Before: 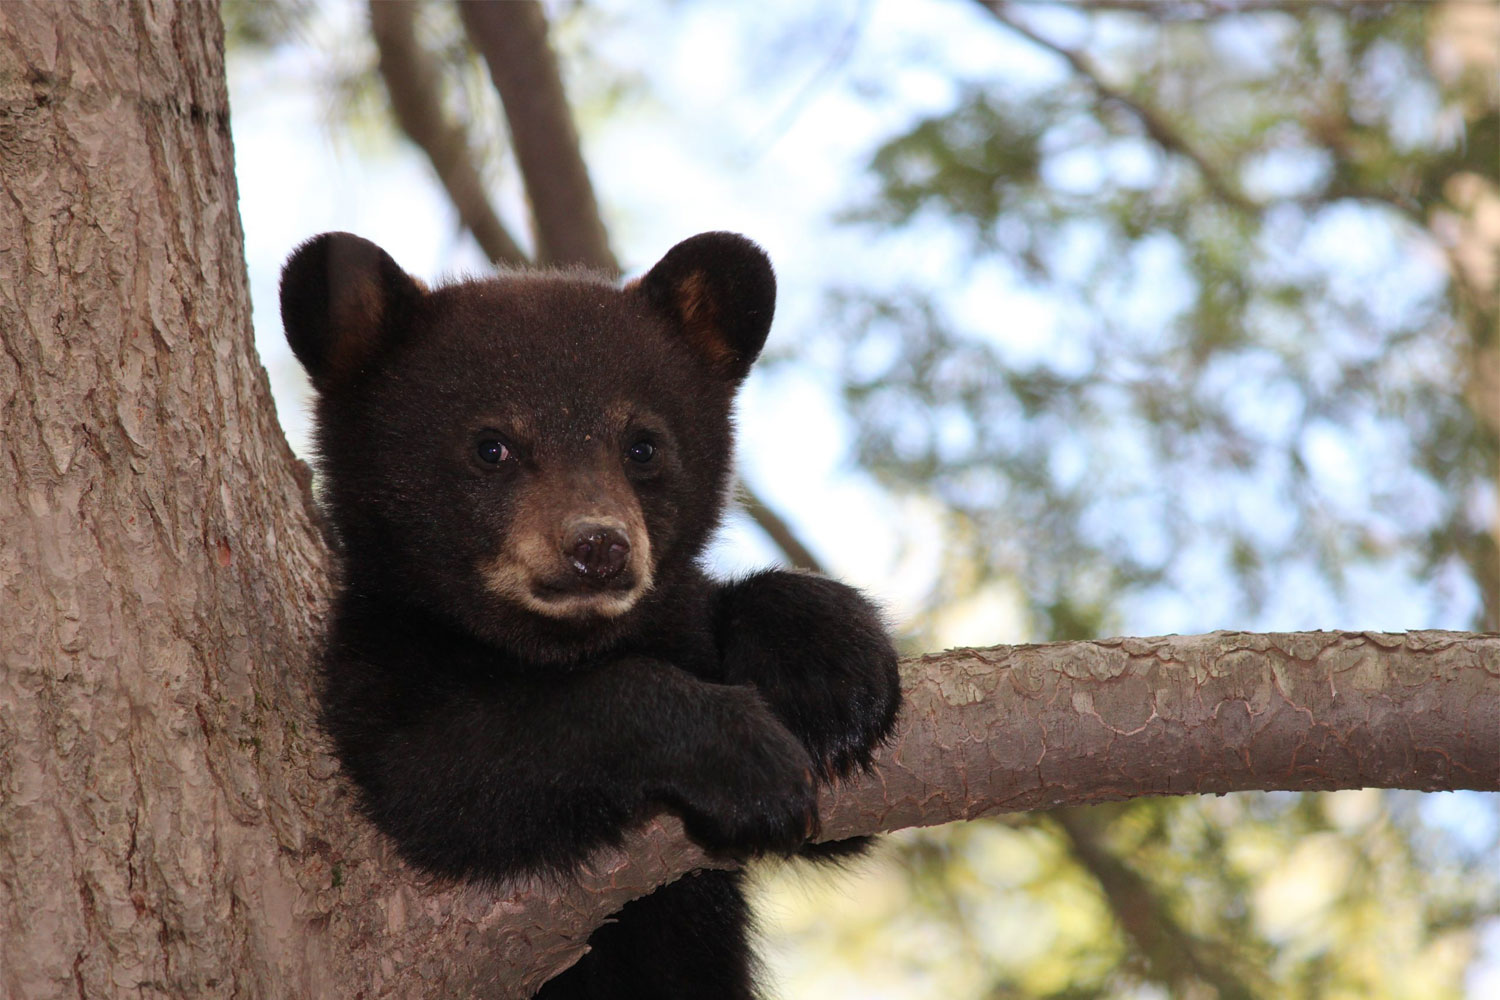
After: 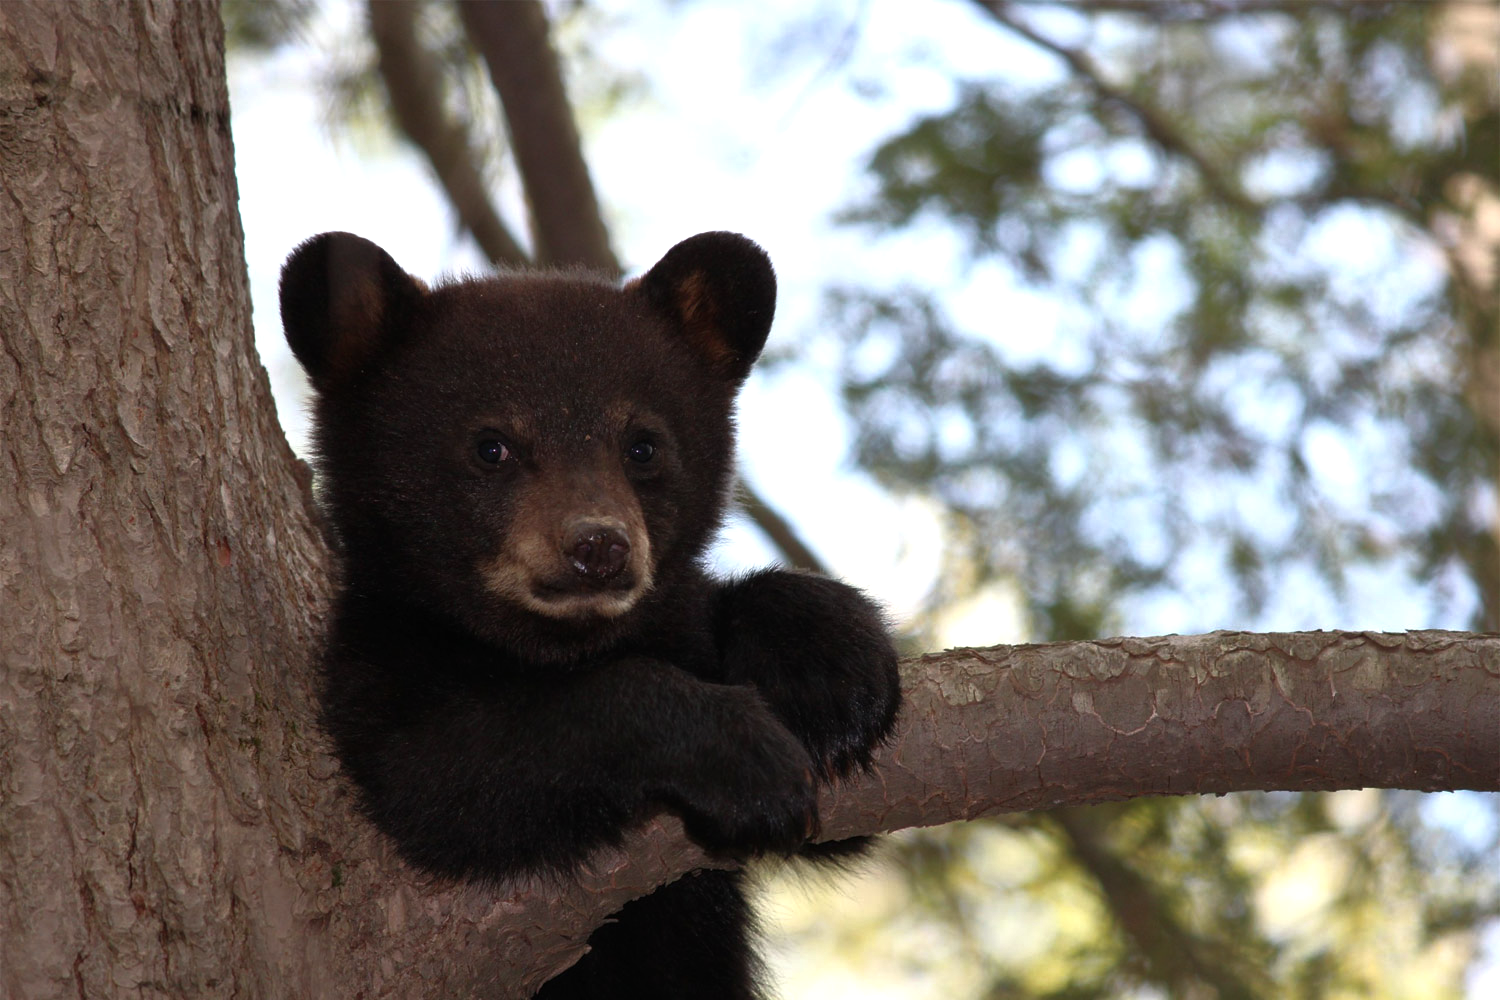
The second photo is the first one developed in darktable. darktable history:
rgb curve: curves: ch0 [(0, 0) (0.415, 0.237) (1, 1)]
exposure: exposure 0.2 EV, compensate highlight preservation false
